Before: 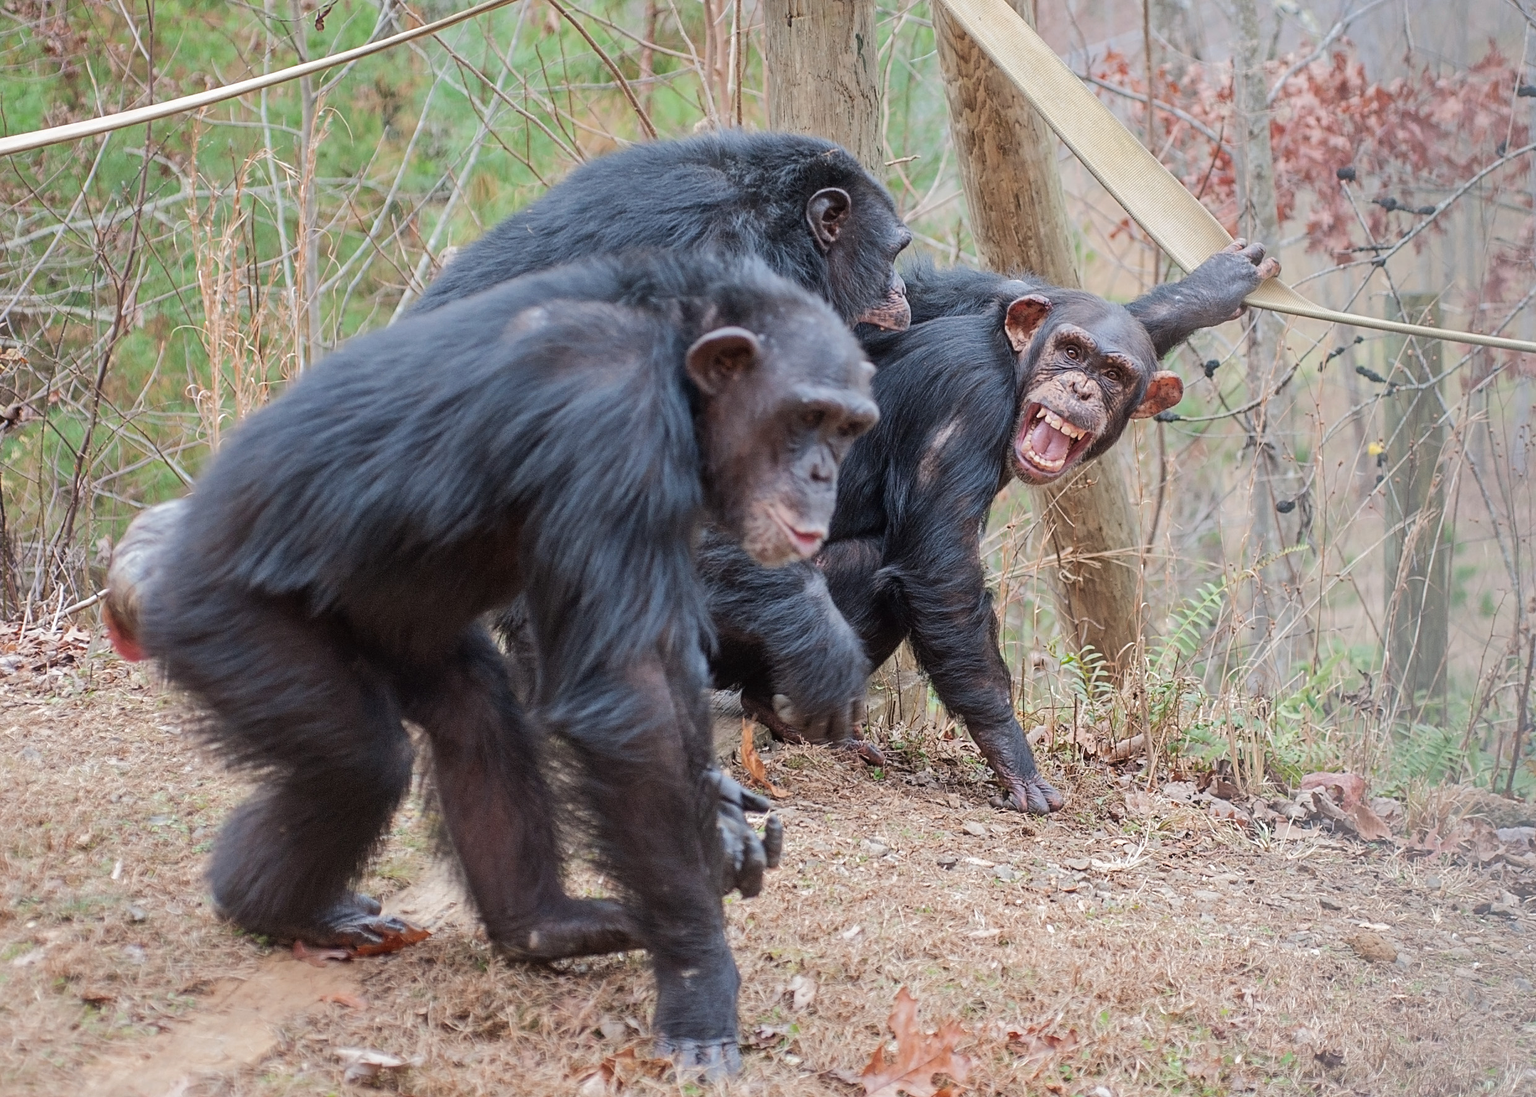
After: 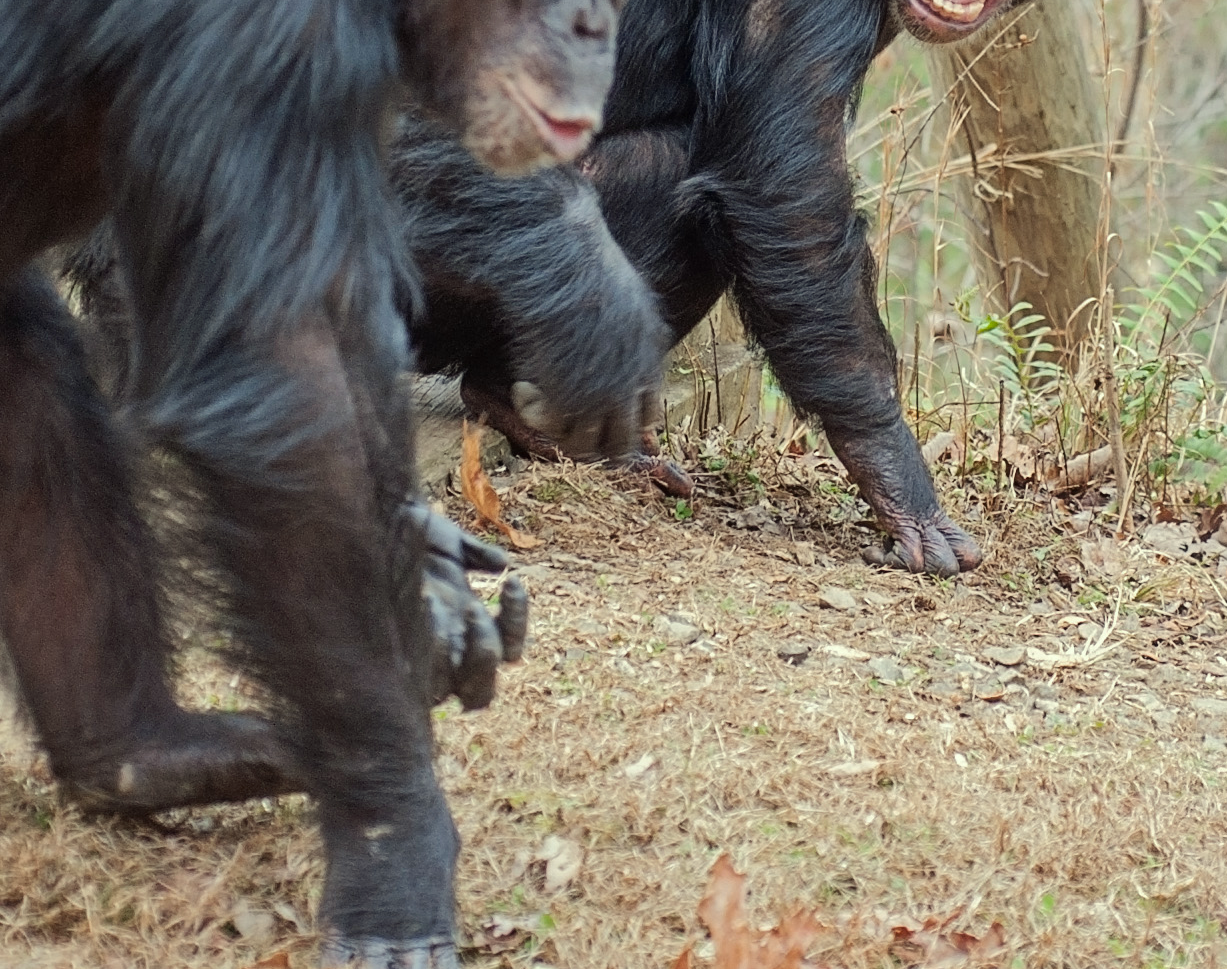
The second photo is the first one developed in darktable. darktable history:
color correction: highlights a* -5.94, highlights b* 11.19
crop: left 29.672%, top 41.786%, right 20.851%, bottom 3.487%
